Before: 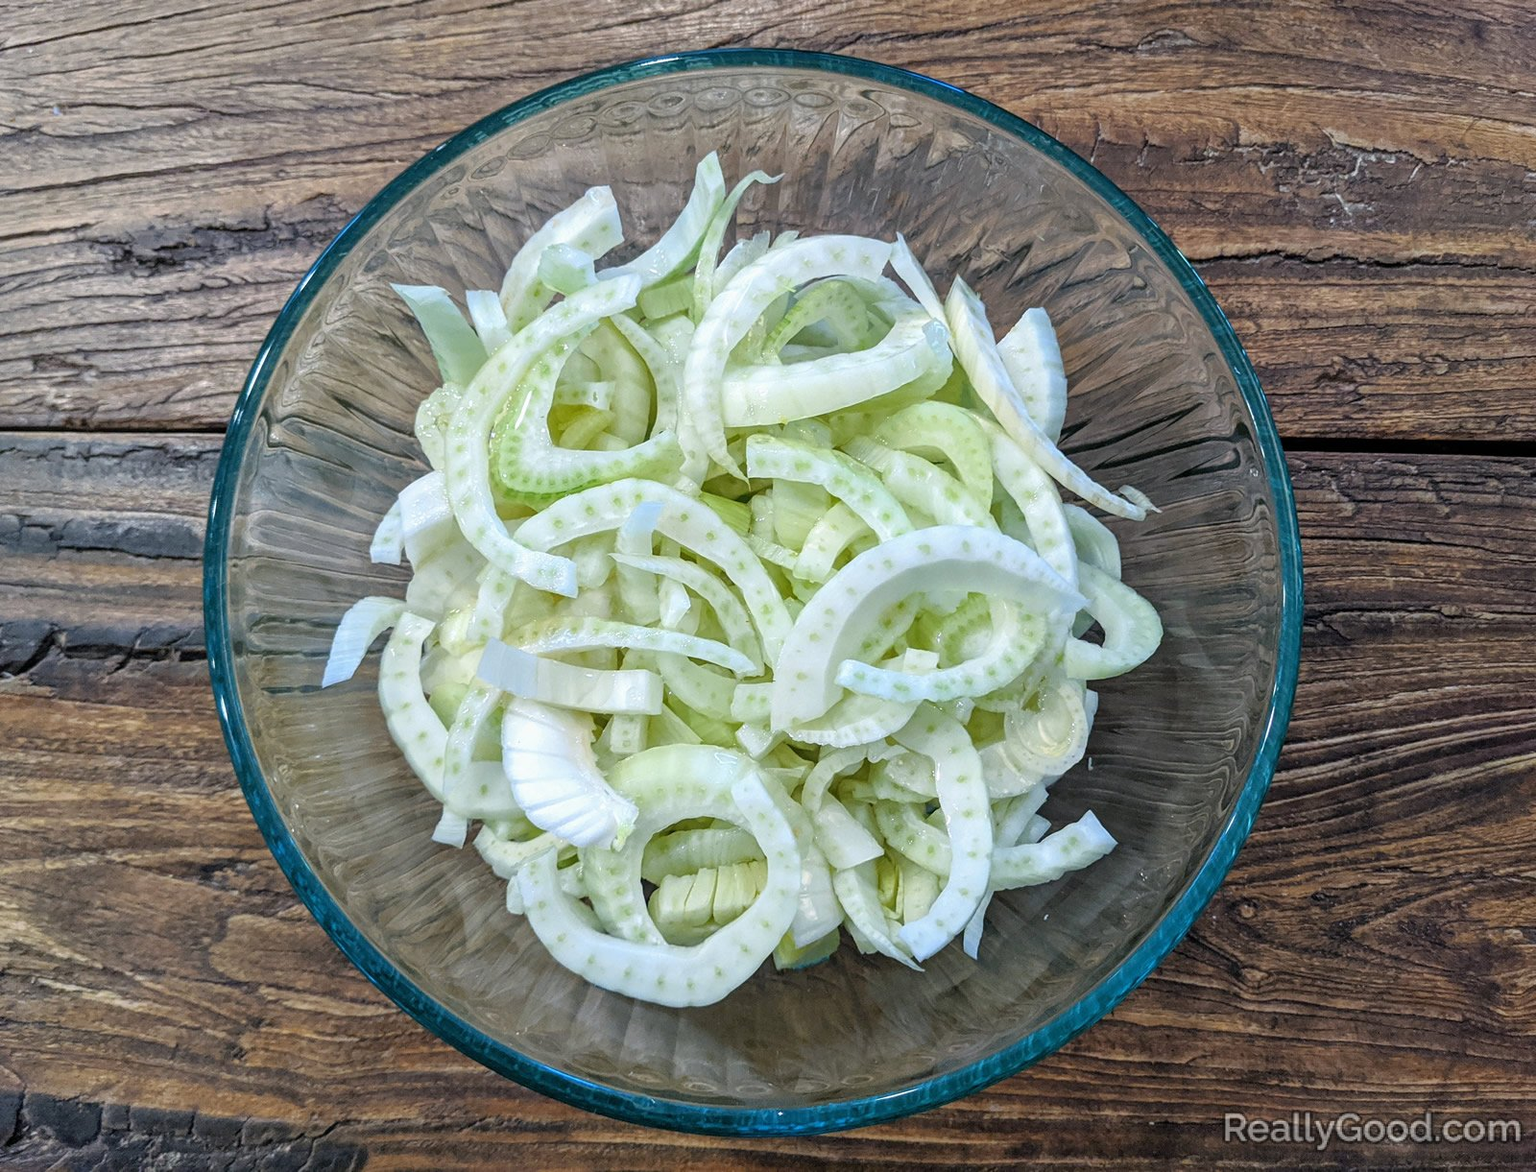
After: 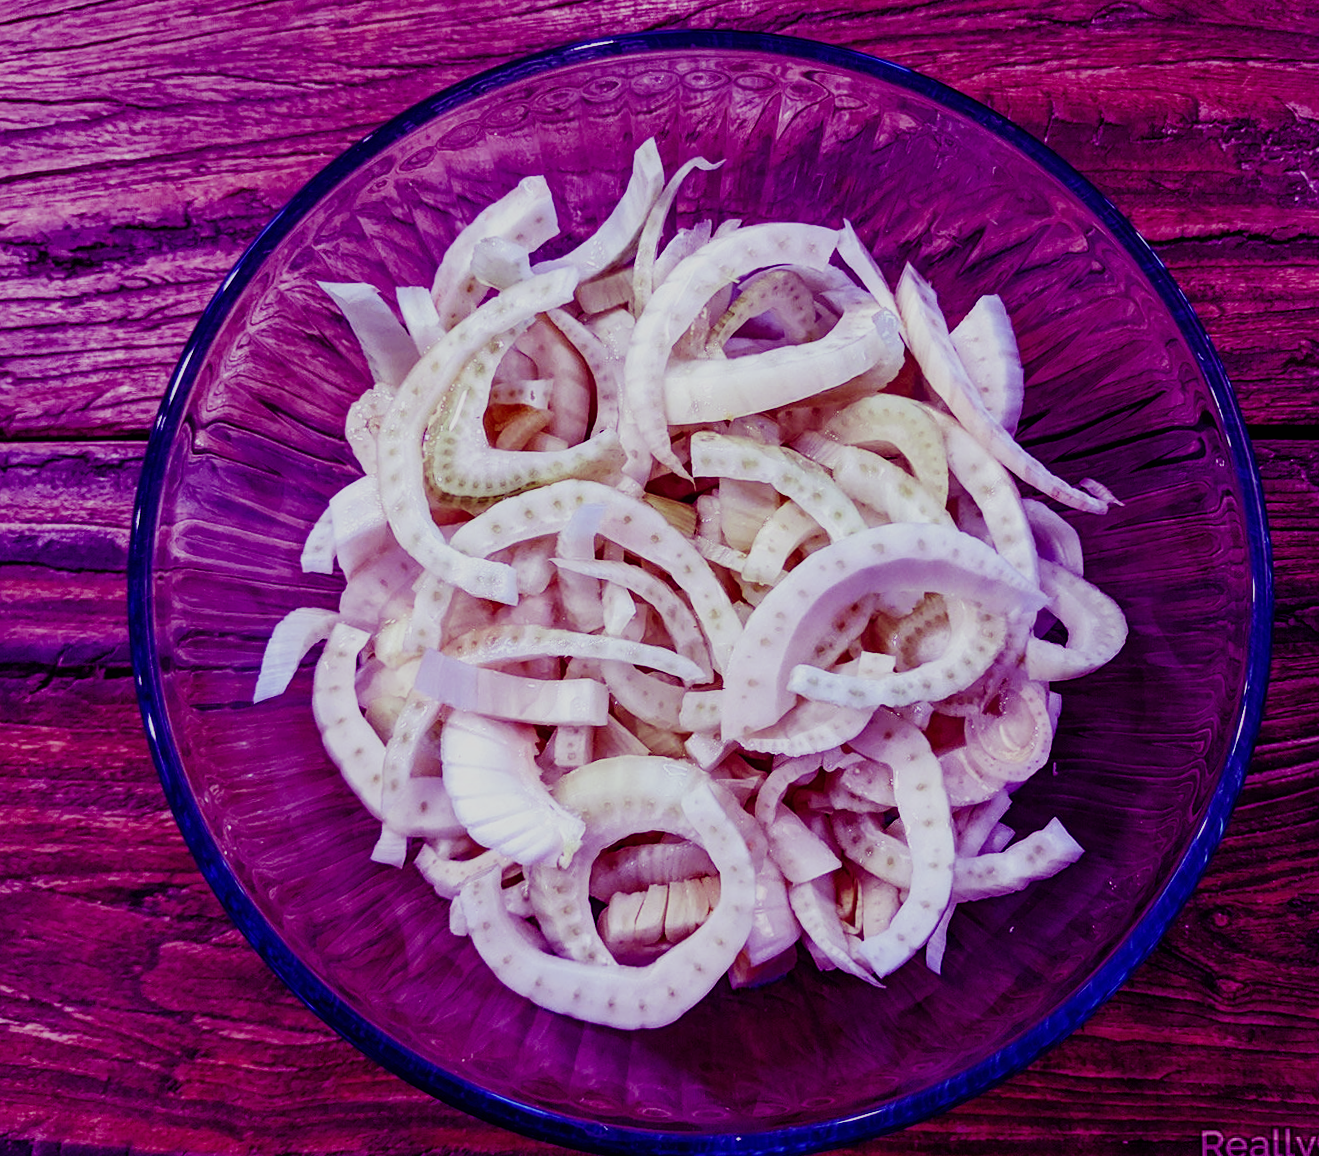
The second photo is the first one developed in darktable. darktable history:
color balance: mode lift, gamma, gain (sRGB), lift [1, 1, 0.101, 1]
sigmoid: skew -0.2, preserve hue 0%, red attenuation 0.1, red rotation 0.035, green attenuation 0.1, green rotation -0.017, blue attenuation 0.15, blue rotation -0.052, base primaries Rec2020
crop and rotate: angle 1°, left 4.281%, top 0.642%, right 11.383%, bottom 2.486%
